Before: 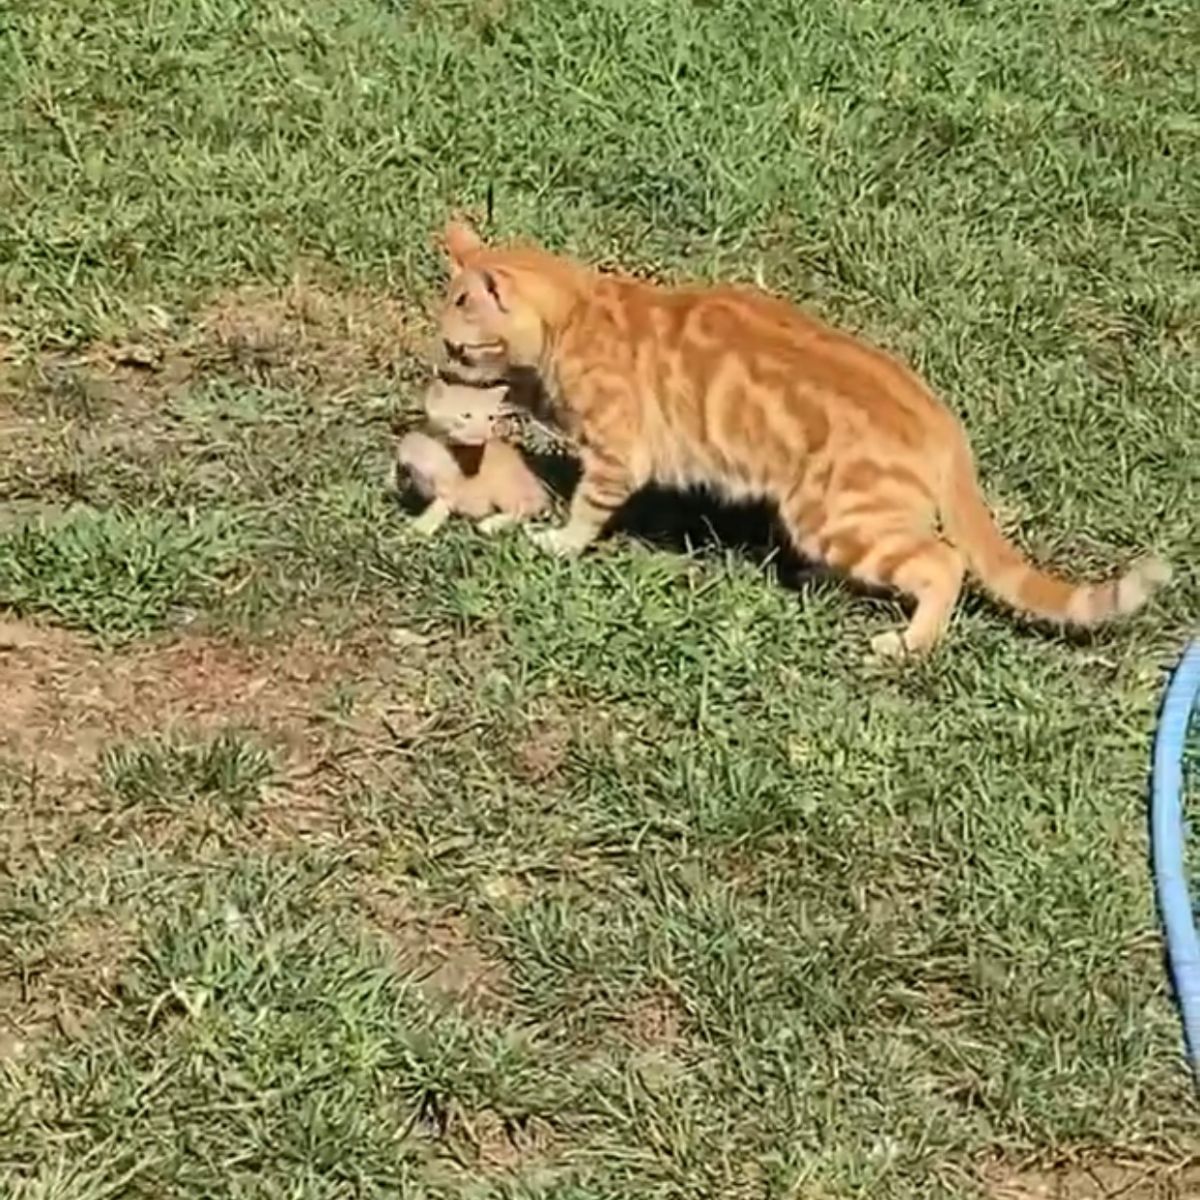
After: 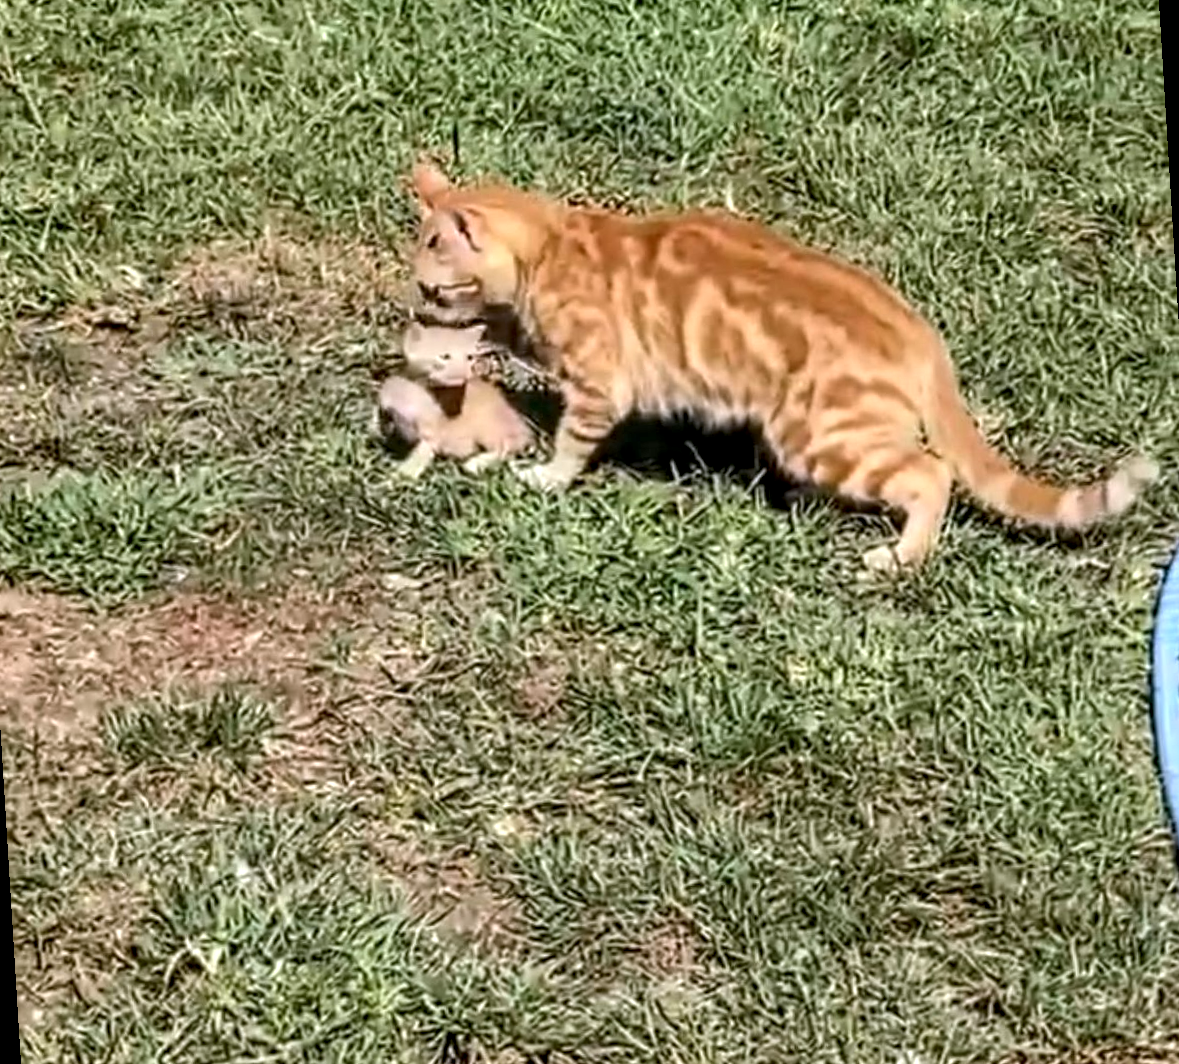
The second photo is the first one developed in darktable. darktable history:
white balance: red 1.004, blue 1.096
local contrast: detail 154%
rotate and perspective: rotation -3.52°, crop left 0.036, crop right 0.964, crop top 0.081, crop bottom 0.919
